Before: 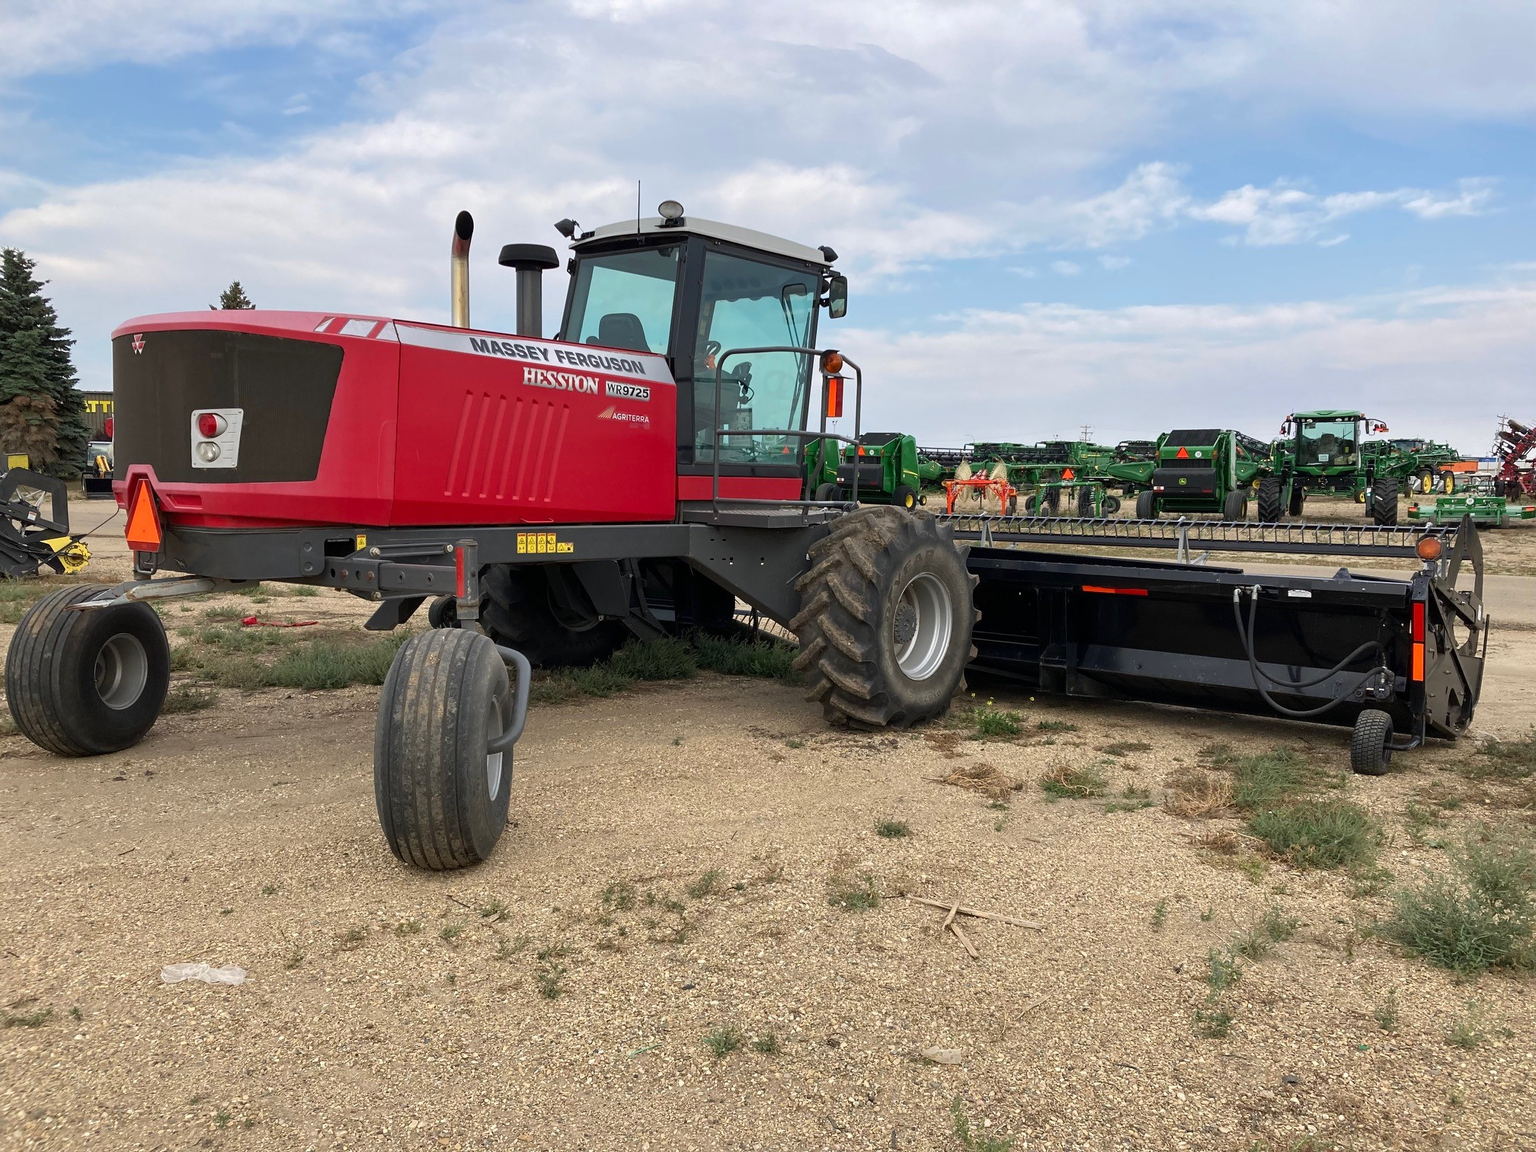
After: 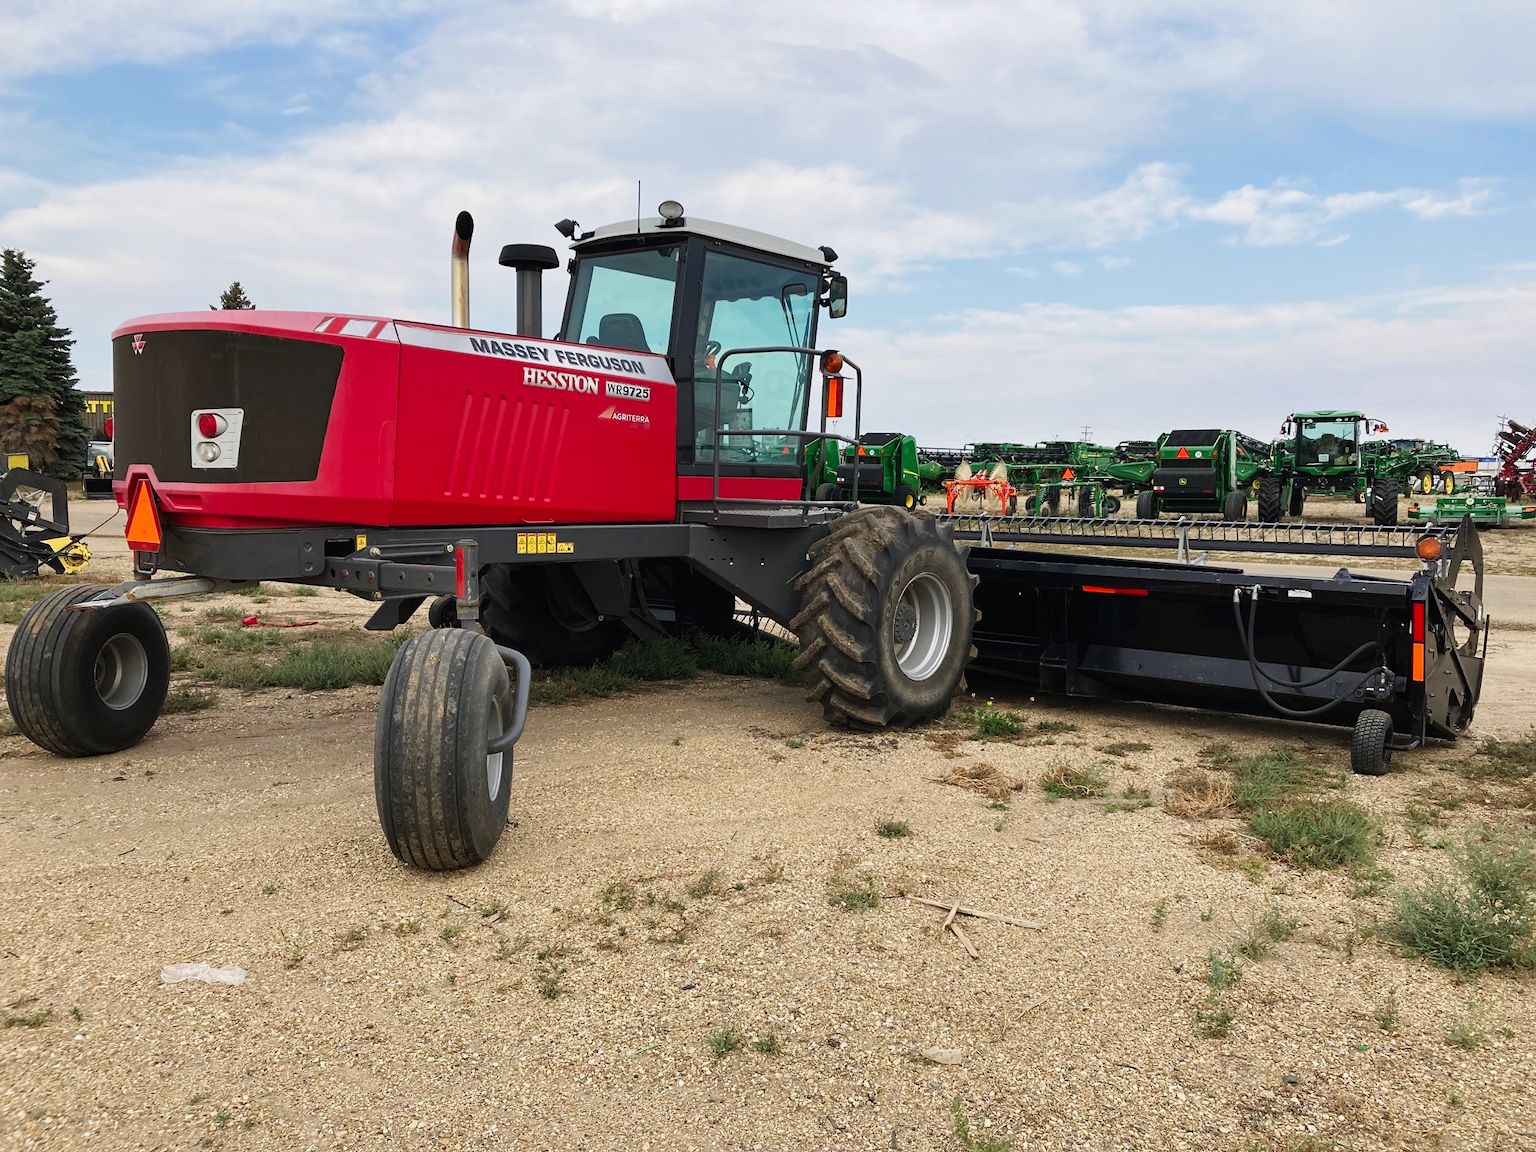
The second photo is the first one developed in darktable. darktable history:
tone curve: curves: ch0 [(0, 0.011) (0.139, 0.106) (0.295, 0.271) (0.499, 0.523) (0.739, 0.782) (0.857, 0.879) (1, 0.967)]; ch1 [(0, 0) (0.291, 0.229) (0.394, 0.365) (0.469, 0.456) (0.507, 0.504) (0.527, 0.546) (0.571, 0.614) (0.725, 0.779) (1, 1)]; ch2 [(0, 0) (0.125, 0.089) (0.35, 0.317) (0.437, 0.42) (0.502, 0.499) (0.537, 0.551) (0.613, 0.636) (1, 1)], preserve colors none
